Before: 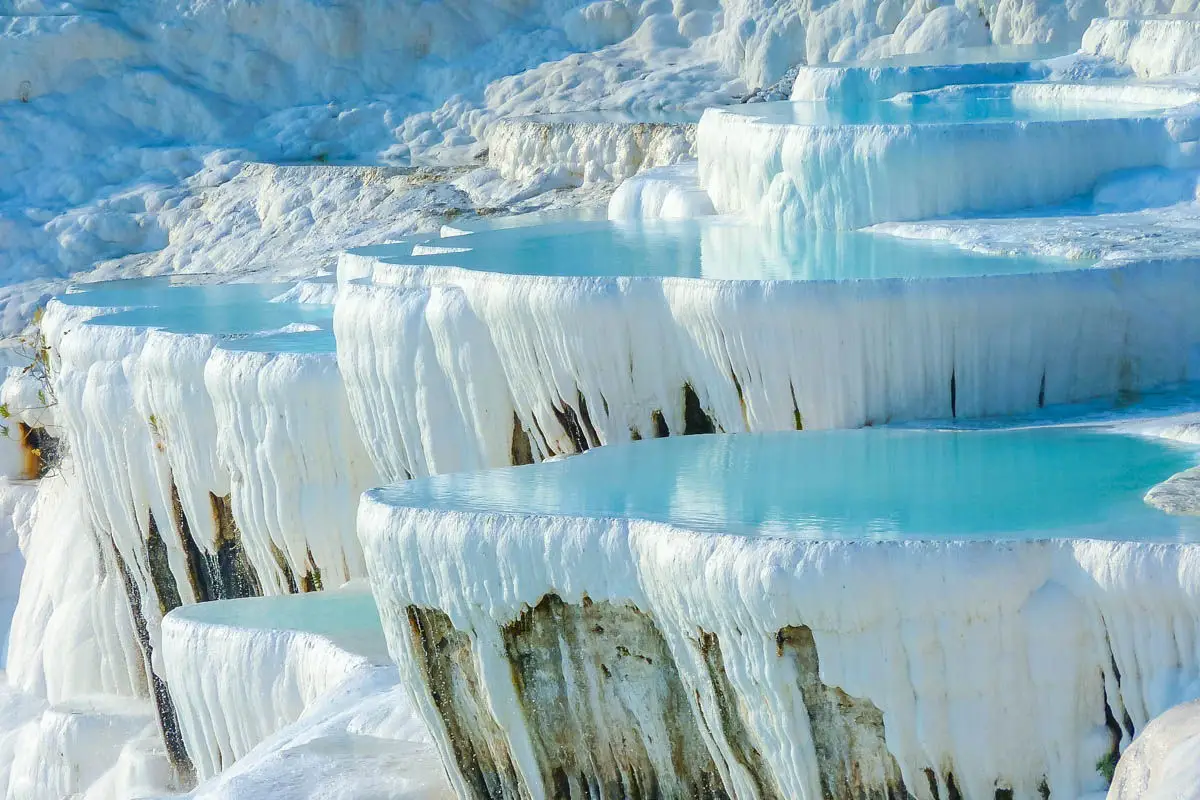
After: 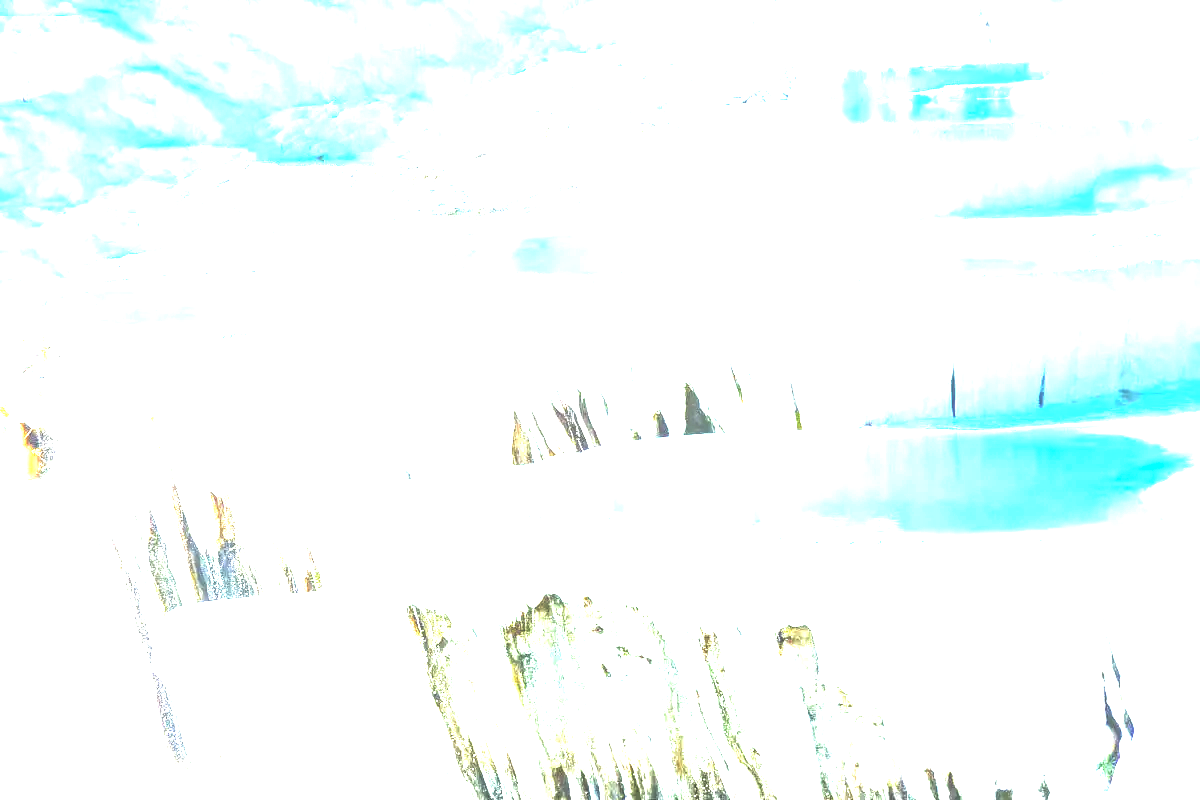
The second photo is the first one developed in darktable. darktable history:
tone equalizer: -8 EV -0.75 EV, -7 EV -0.7 EV, -6 EV -0.6 EV, -5 EV -0.4 EV, -3 EV 0.4 EV, -2 EV 0.6 EV, -1 EV 0.7 EV, +0 EV 0.75 EV, edges refinement/feathering 500, mask exposure compensation -1.57 EV, preserve details no
exposure: black level correction -0.002, exposure 0.54 EV, compensate highlight preservation false
levels: levels [0, 0.281, 0.562]
local contrast: detail 110%
